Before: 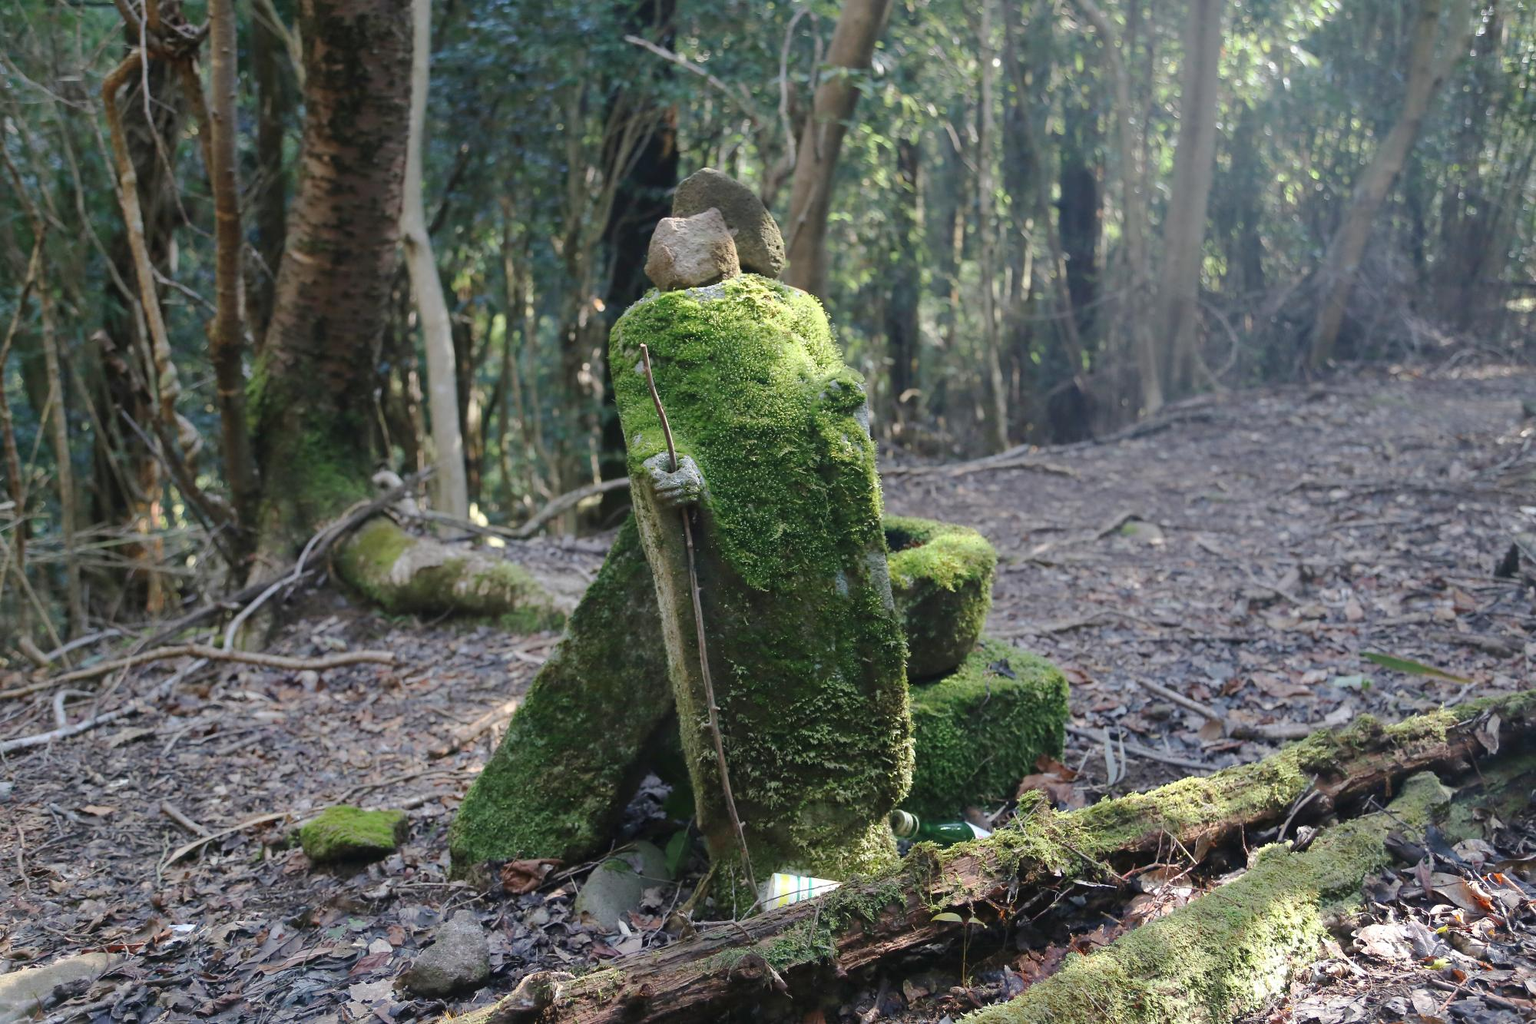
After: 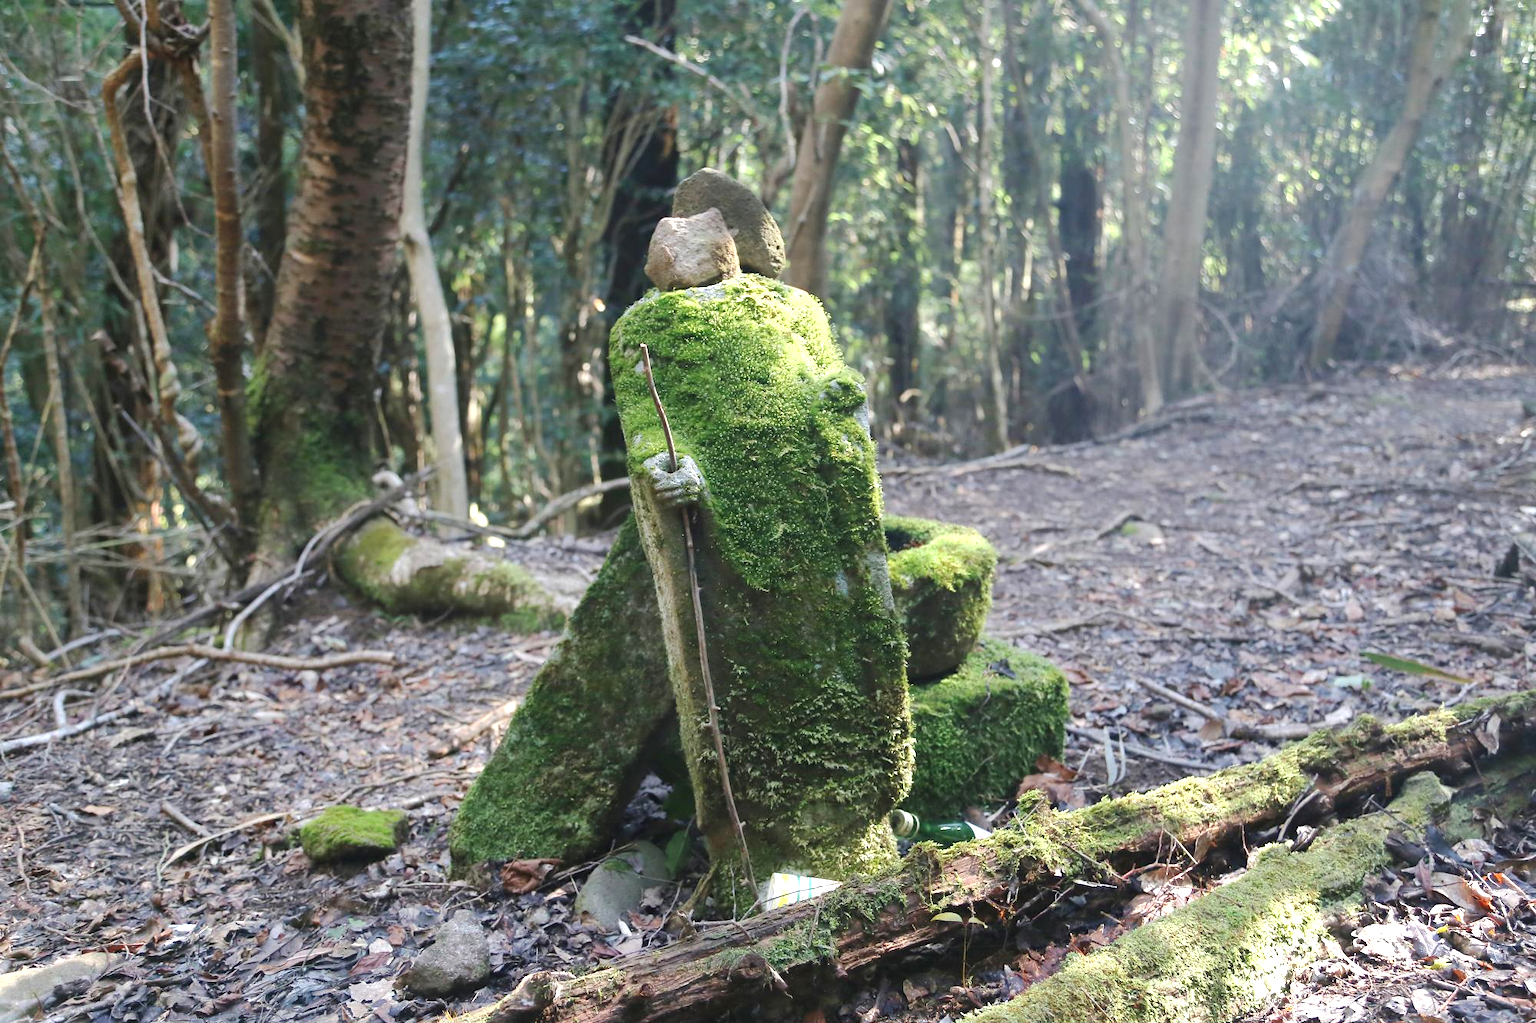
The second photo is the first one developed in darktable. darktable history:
exposure: black level correction 0, exposure 0.7 EV, compensate exposure bias true, compensate highlight preservation false
white balance: red 1, blue 1
